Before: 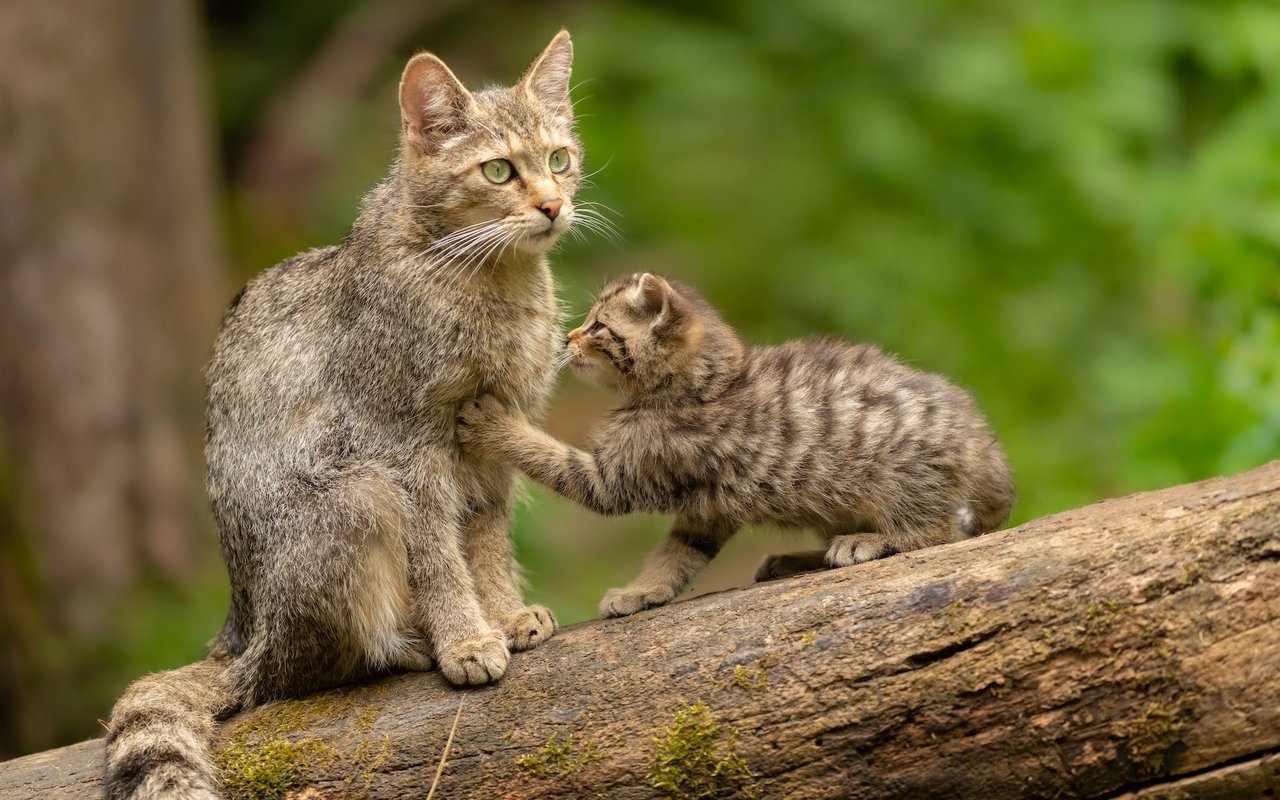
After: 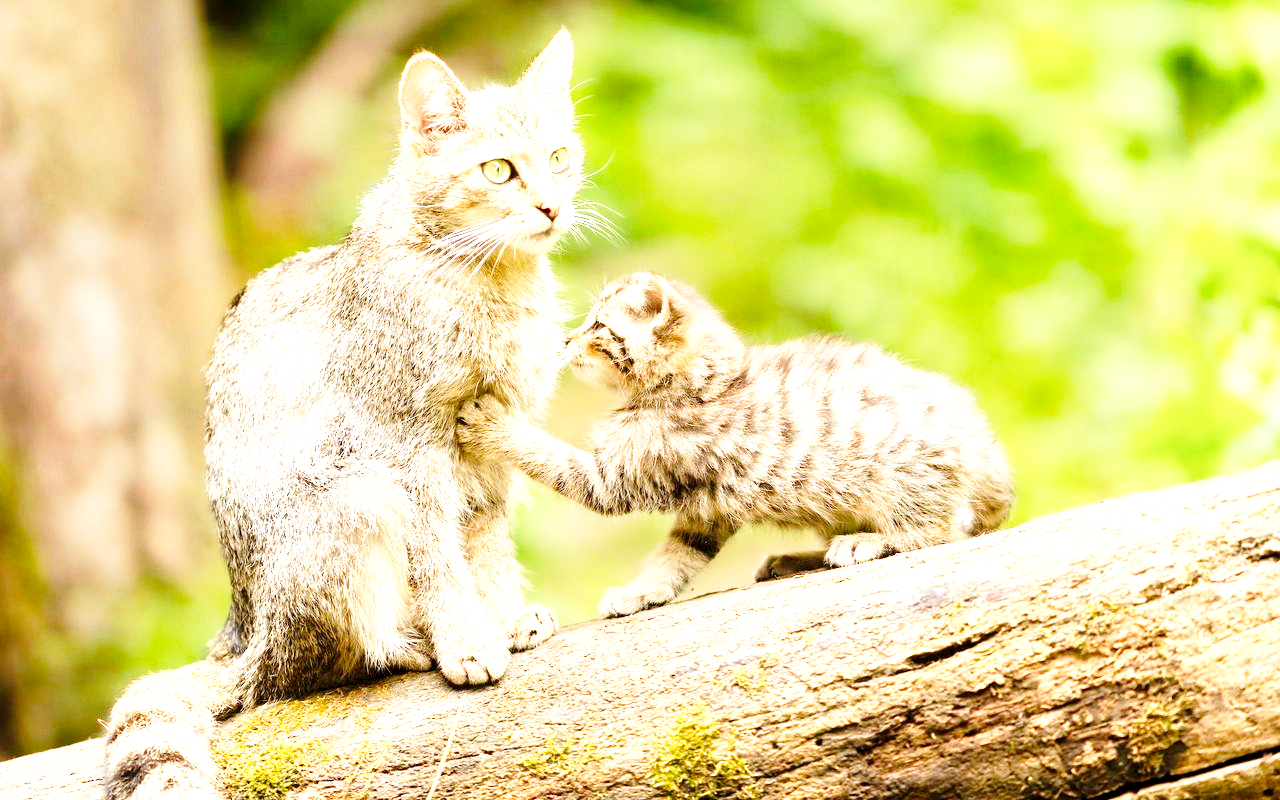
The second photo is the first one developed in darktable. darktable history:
exposure: black level correction 0.001, exposure 1.99 EV, compensate highlight preservation false
base curve: curves: ch0 [(0, 0) (0.028, 0.03) (0.121, 0.232) (0.46, 0.748) (0.859, 0.968) (1, 1)], preserve colors none
